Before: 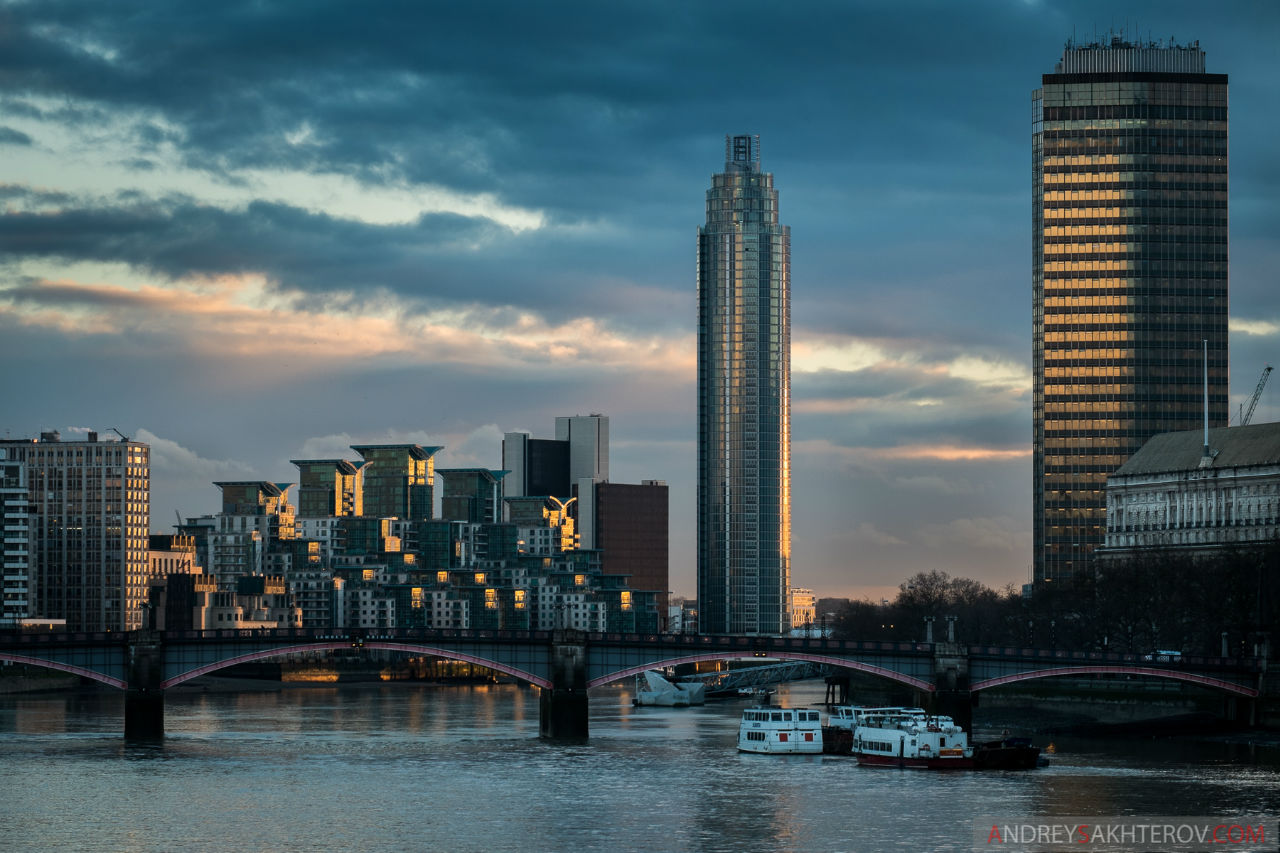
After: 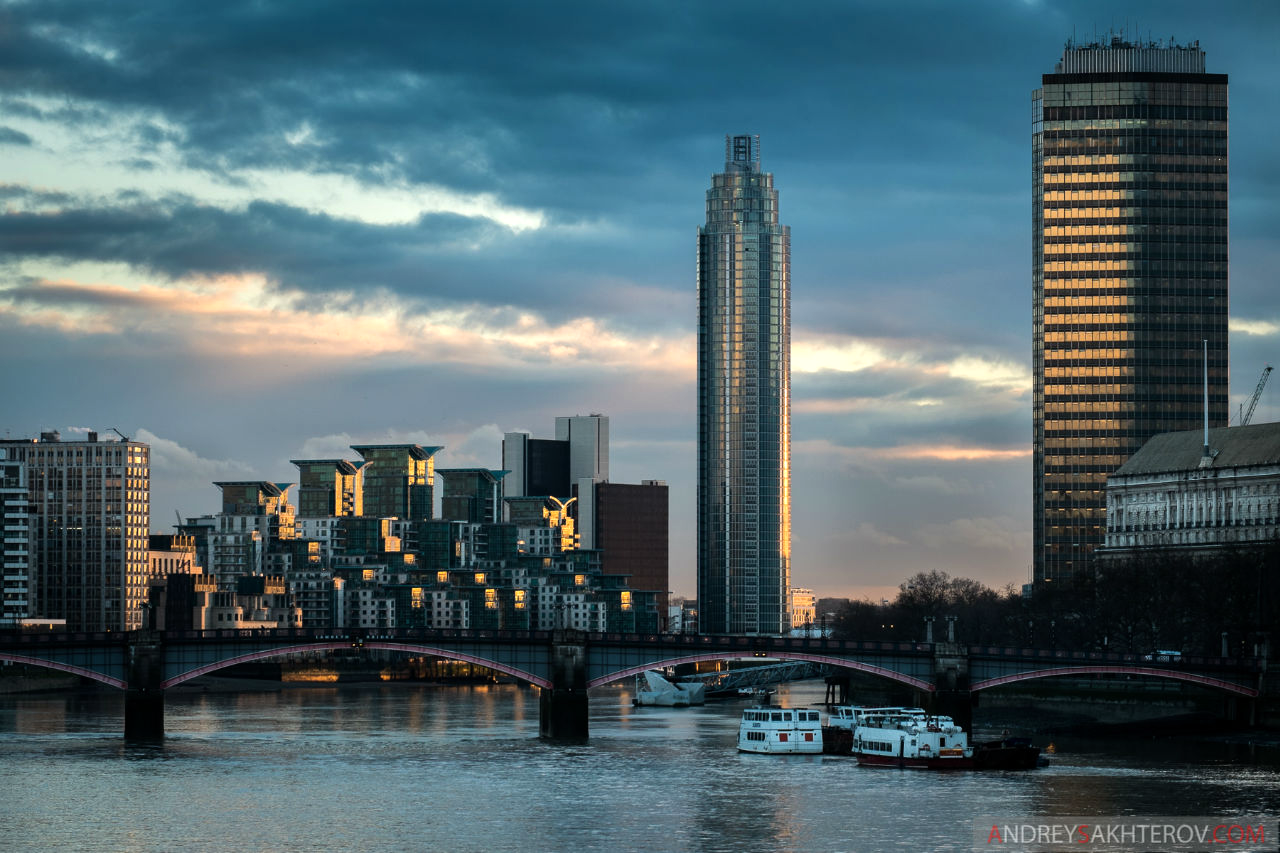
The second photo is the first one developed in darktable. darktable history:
levels: levels [0, 0.492, 0.984]
tone equalizer: -8 EV -0.424 EV, -7 EV -0.38 EV, -6 EV -0.303 EV, -5 EV -0.253 EV, -3 EV 0.223 EV, -2 EV 0.312 EV, -1 EV 0.41 EV, +0 EV 0.437 EV, mask exposure compensation -0.487 EV
